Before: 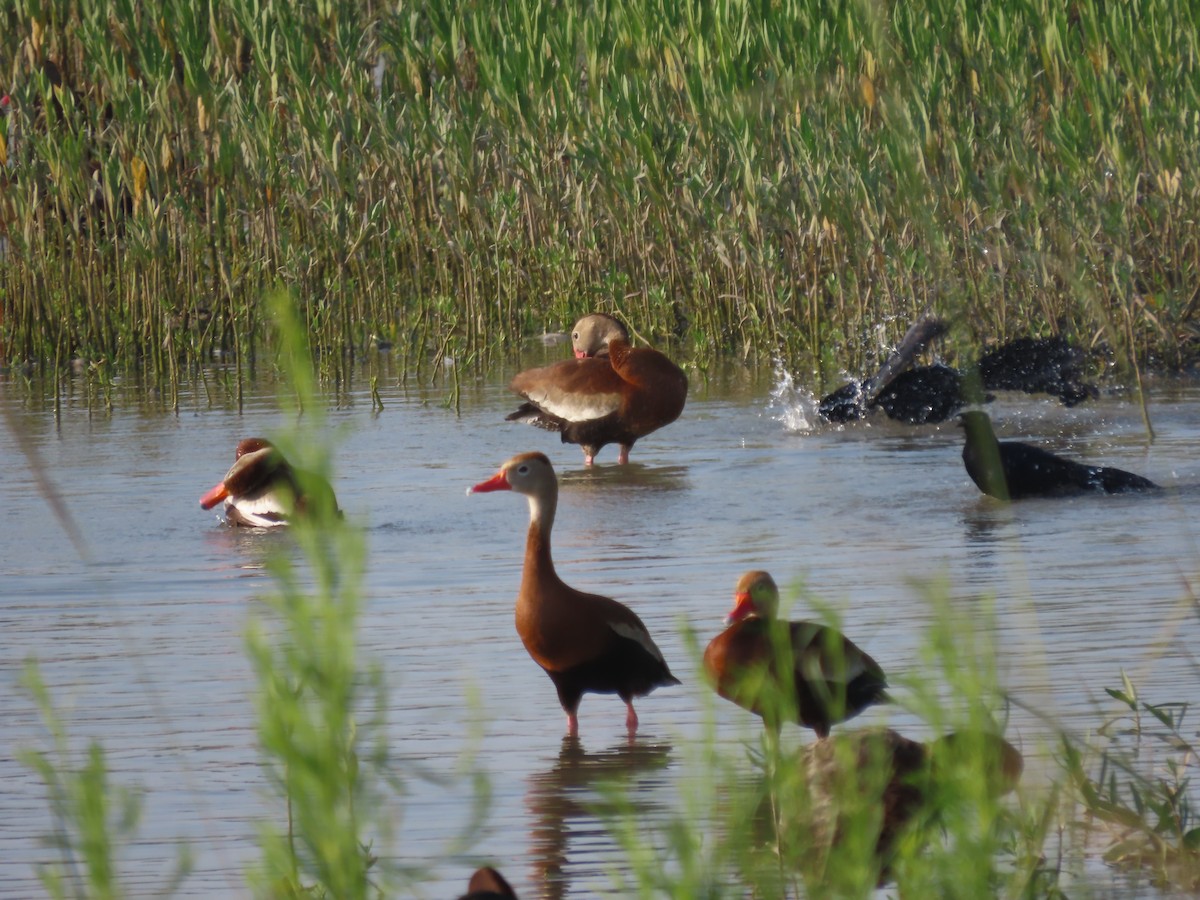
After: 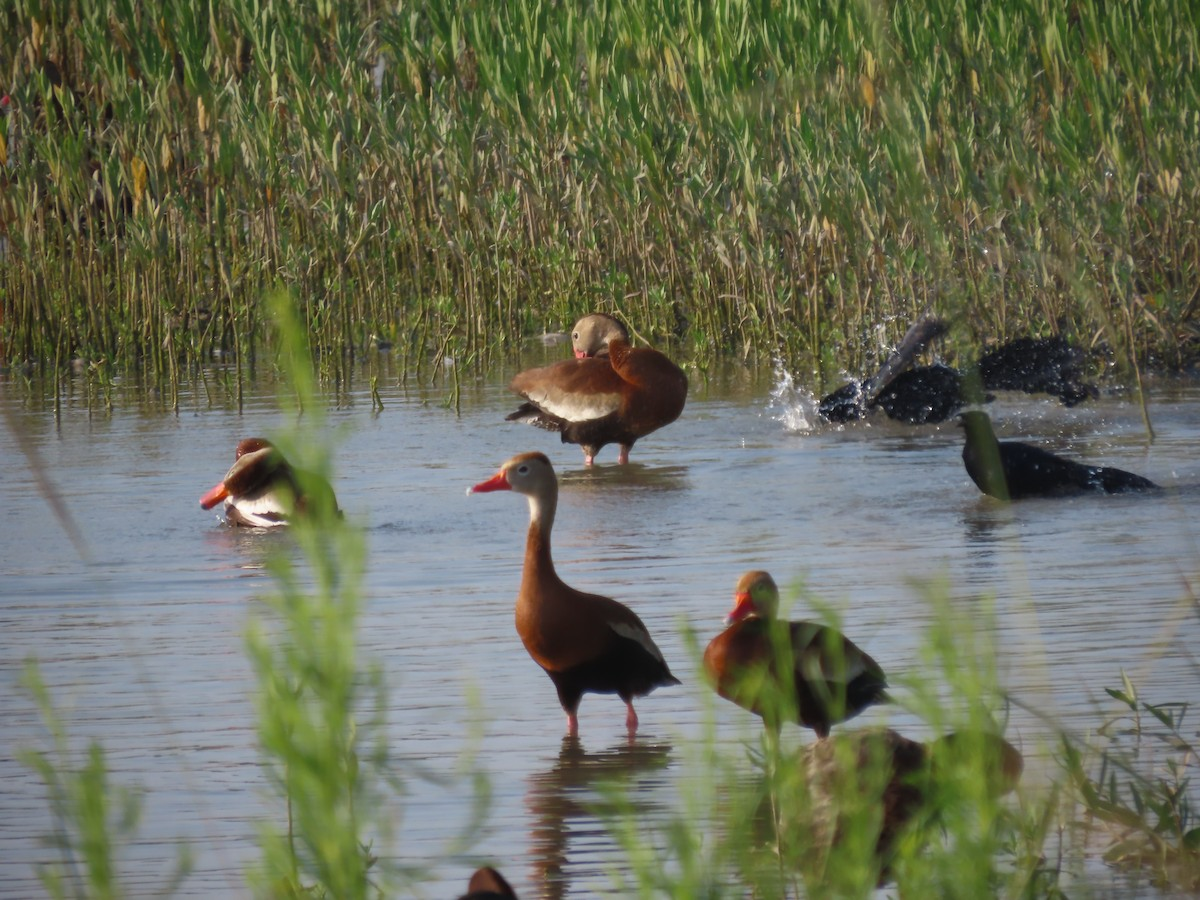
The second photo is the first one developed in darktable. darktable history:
vignetting: brightness -0.385, saturation 0.009
